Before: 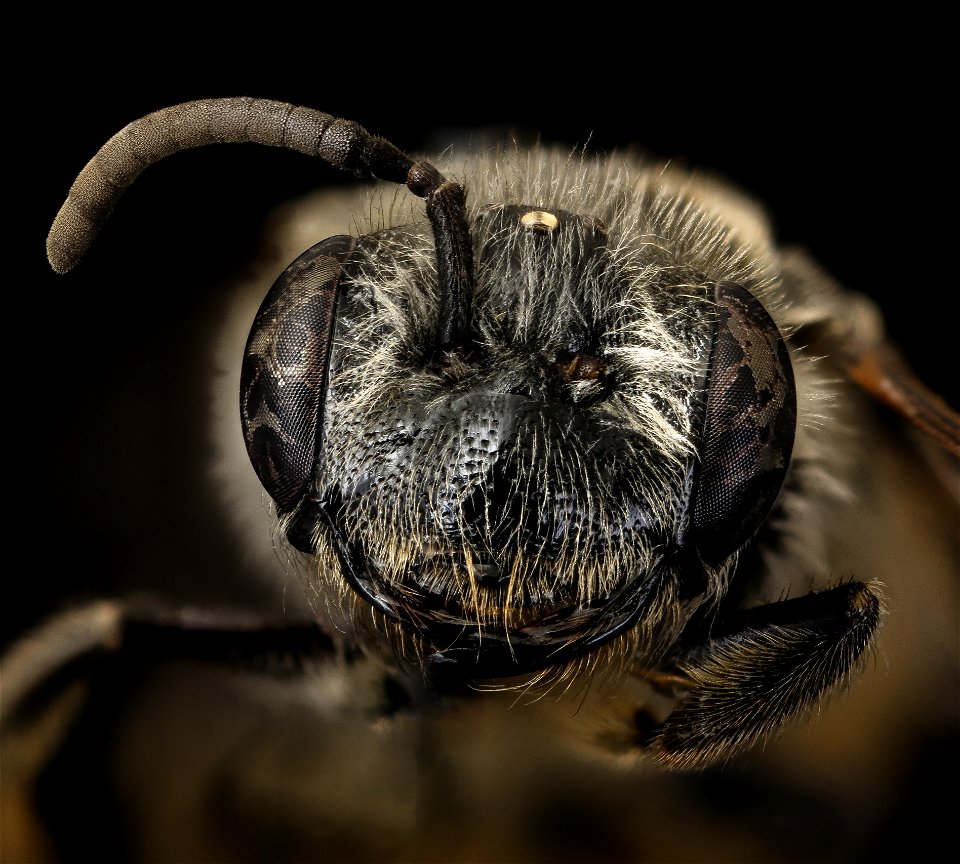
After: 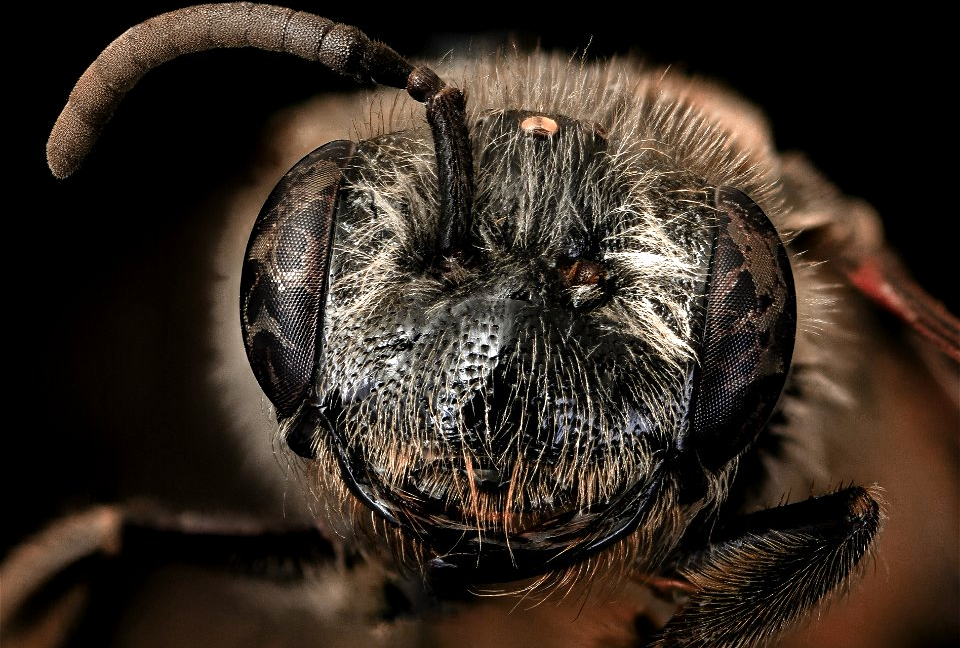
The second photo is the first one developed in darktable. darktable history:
color zones: curves: ch0 [(0.006, 0.385) (0.143, 0.563) (0.243, 0.321) (0.352, 0.464) (0.516, 0.456) (0.625, 0.5) (0.75, 0.5) (0.875, 0.5)]; ch1 [(0, 0.5) (0.134, 0.504) (0.246, 0.463) (0.421, 0.515) (0.5, 0.56) (0.625, 0.5) (0.75, 0.5) (0.875, 0.5)]; ch2 [(0, 0.5) (0.131, 0.426) (0.307, 0.289) (0.38, 0.188) (0.513, 0.216) (0.625, 0.548) (0.75, 0.468) (0.838, 0.396) (0.971, 0.311)]
levels: levels [0, 0.43, 0.859]
crop: top 11.016%, bottom 13.954%
haze removal: adaptive false
